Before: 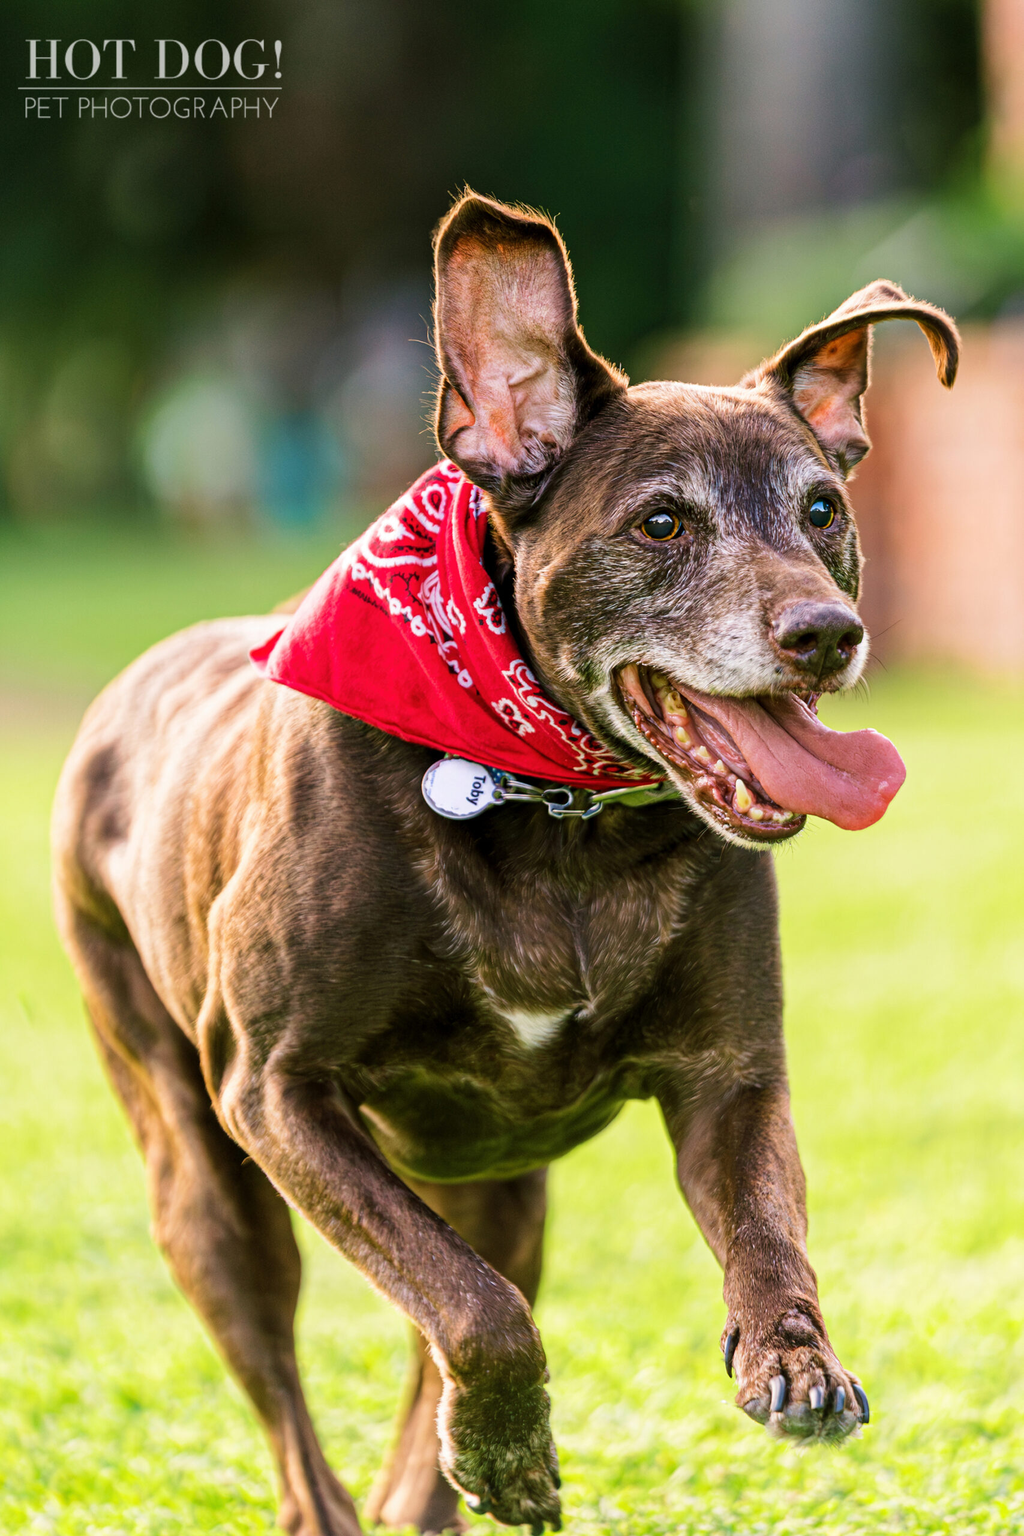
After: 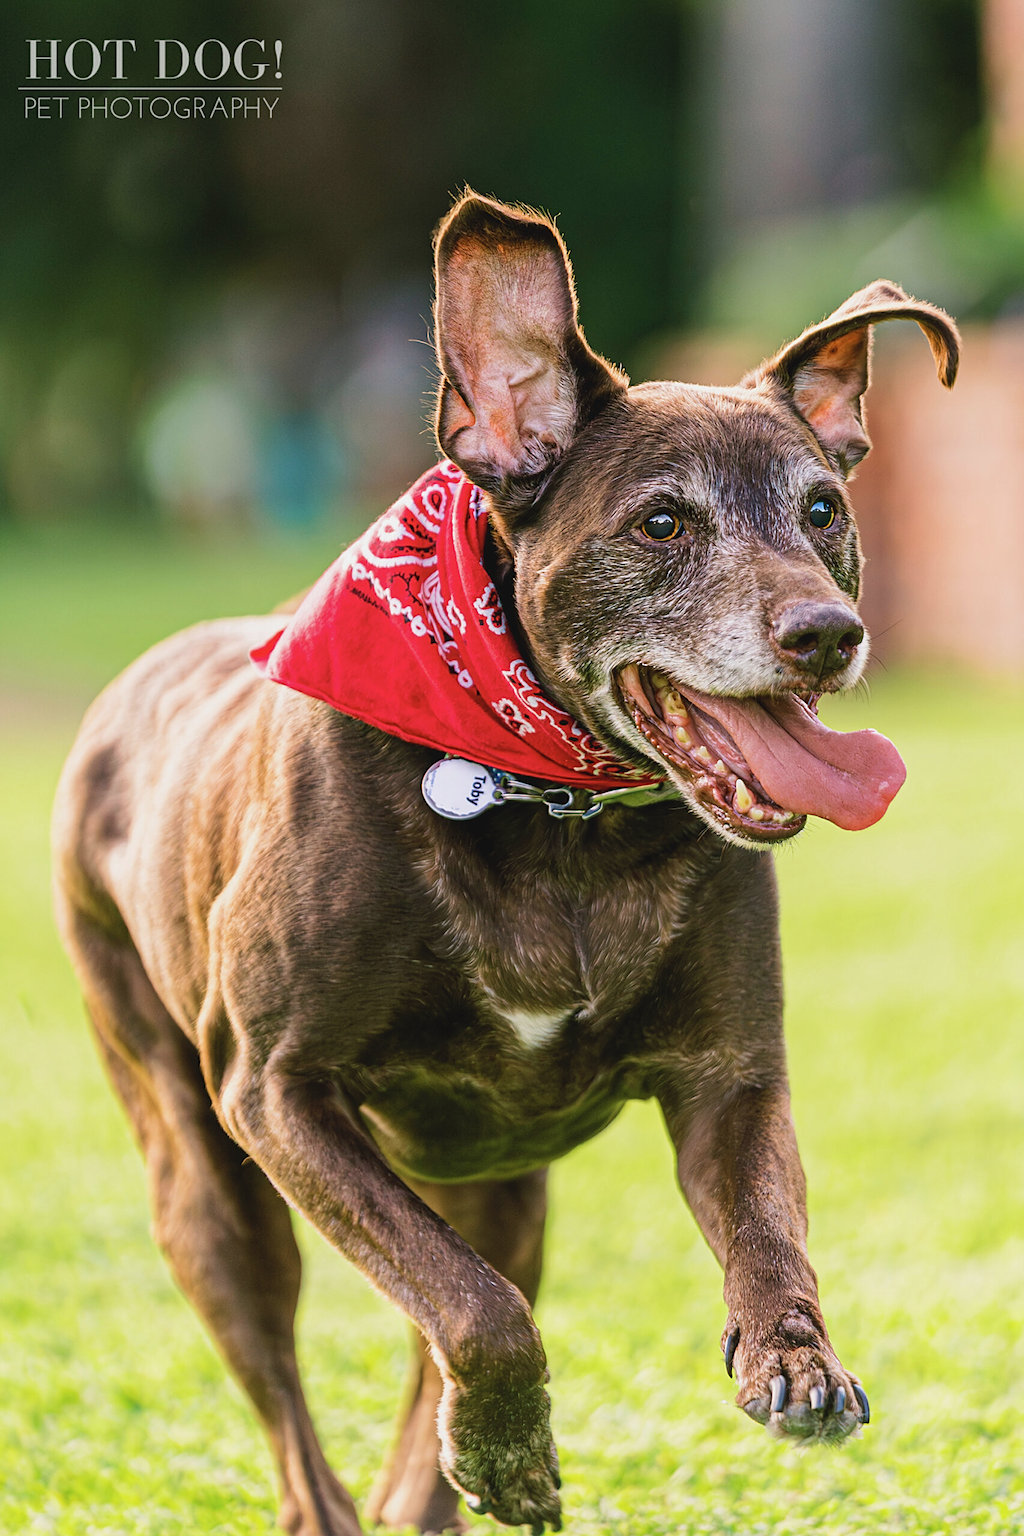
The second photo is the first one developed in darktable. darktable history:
sharpen: on, module defaults
contrast brightness saturation: contrast -0.1, saturation -0.1
